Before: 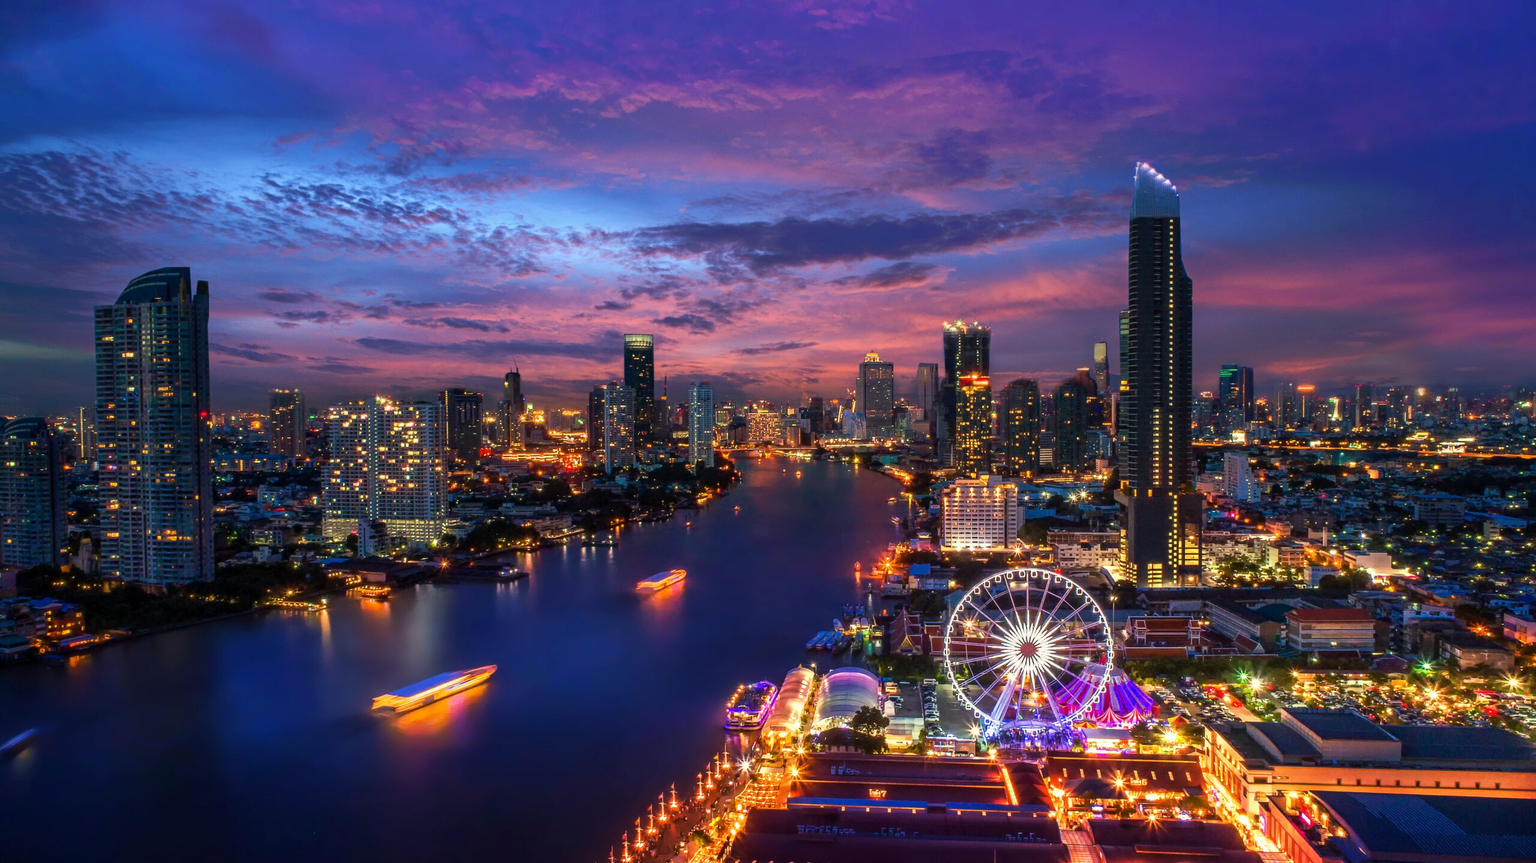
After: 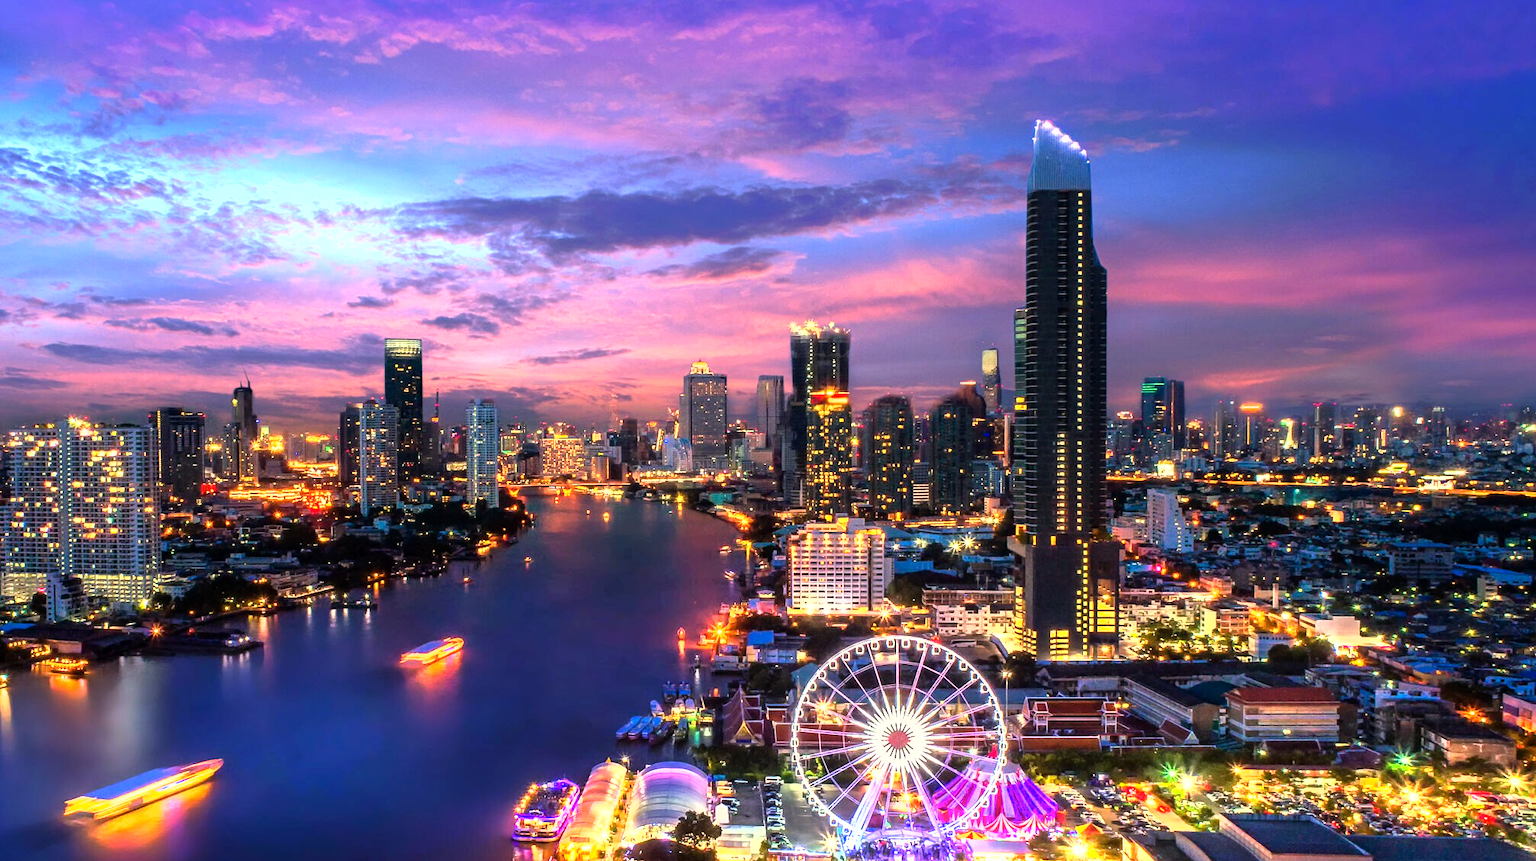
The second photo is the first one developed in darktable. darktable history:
exposure: black level correction 0.001, exposure 0.498 EV, compensate highlight preservation false
shadows and highlights: shadows -22.4, highlights 44.89, highlights color adjustment 41.94%, soften with gaussian
crop and rotate: left 20.962%, top 7.885%, right 0.332%, bottom 13.513%
tone equalizer: -8 EV -0.718 EV, -7 EV -0.73 EV, -6 EV -0.625 EV, -5 EV -0.41 EV, -3 EV 0.377 EV, -2 EV 0.6 EV, -1 EV 0.699 EV, +0 EV 0.739 EV
